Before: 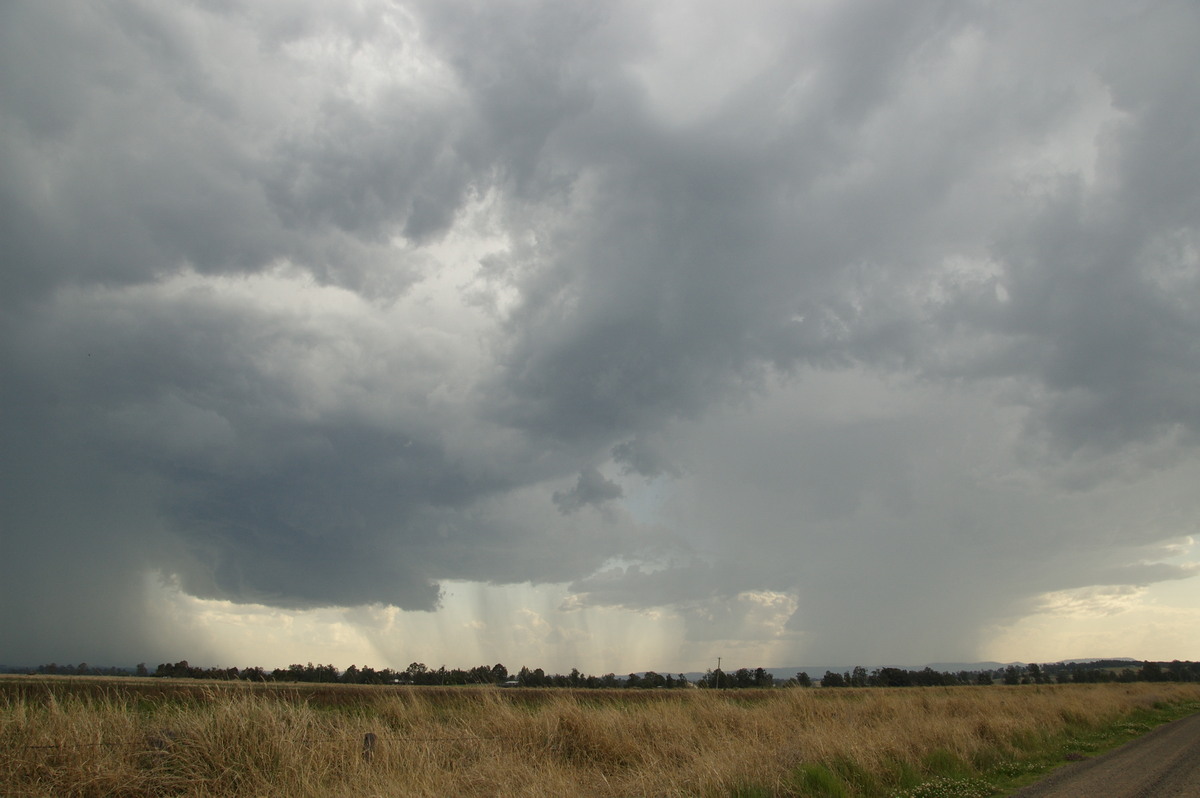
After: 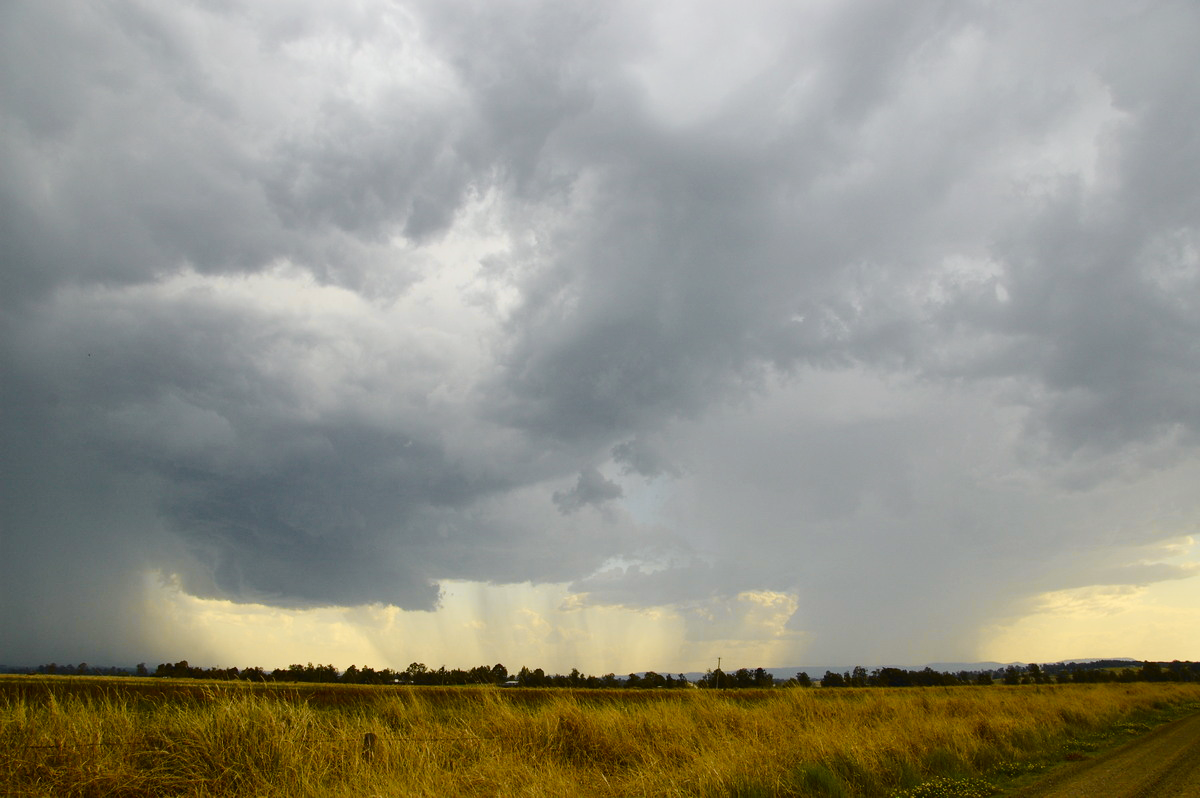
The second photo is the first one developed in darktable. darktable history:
color balance rgb: power › chroma 0.681%, power › hue 60°, linear chroma grading › global chroma 13.817%, perceptual saturation grading › global saturation 20%, perceptual saturation grading › highlights -14.023%, perceptual saturation grading › shadows 50.108%
tone curve: curves: ch0 [(0, 0.023) (0.104, 0.058) (0.21, 0.162) (0.469, 0.524) (0.579, 0.65) (0.725, 0.8) (0.858, 0.903) (1, 0.974)]; ch1 [(0, 0) (0.414, 0.395) (0.447, 0.447) (0.502, 0.501) (0.521, 0.512) (0.566, 0.566) (0.618, 0.61) (0.654, 0.642) (1, 1)]; ch2 [(0, 0) (0.369, 0.388) (0.437, 0.453) (0.492, 0.485) (0.524, 0.508) (0.553, 0.566) (0.583, 0.608) (1, 1)], color space Lab, independent channels, preserve colors none
